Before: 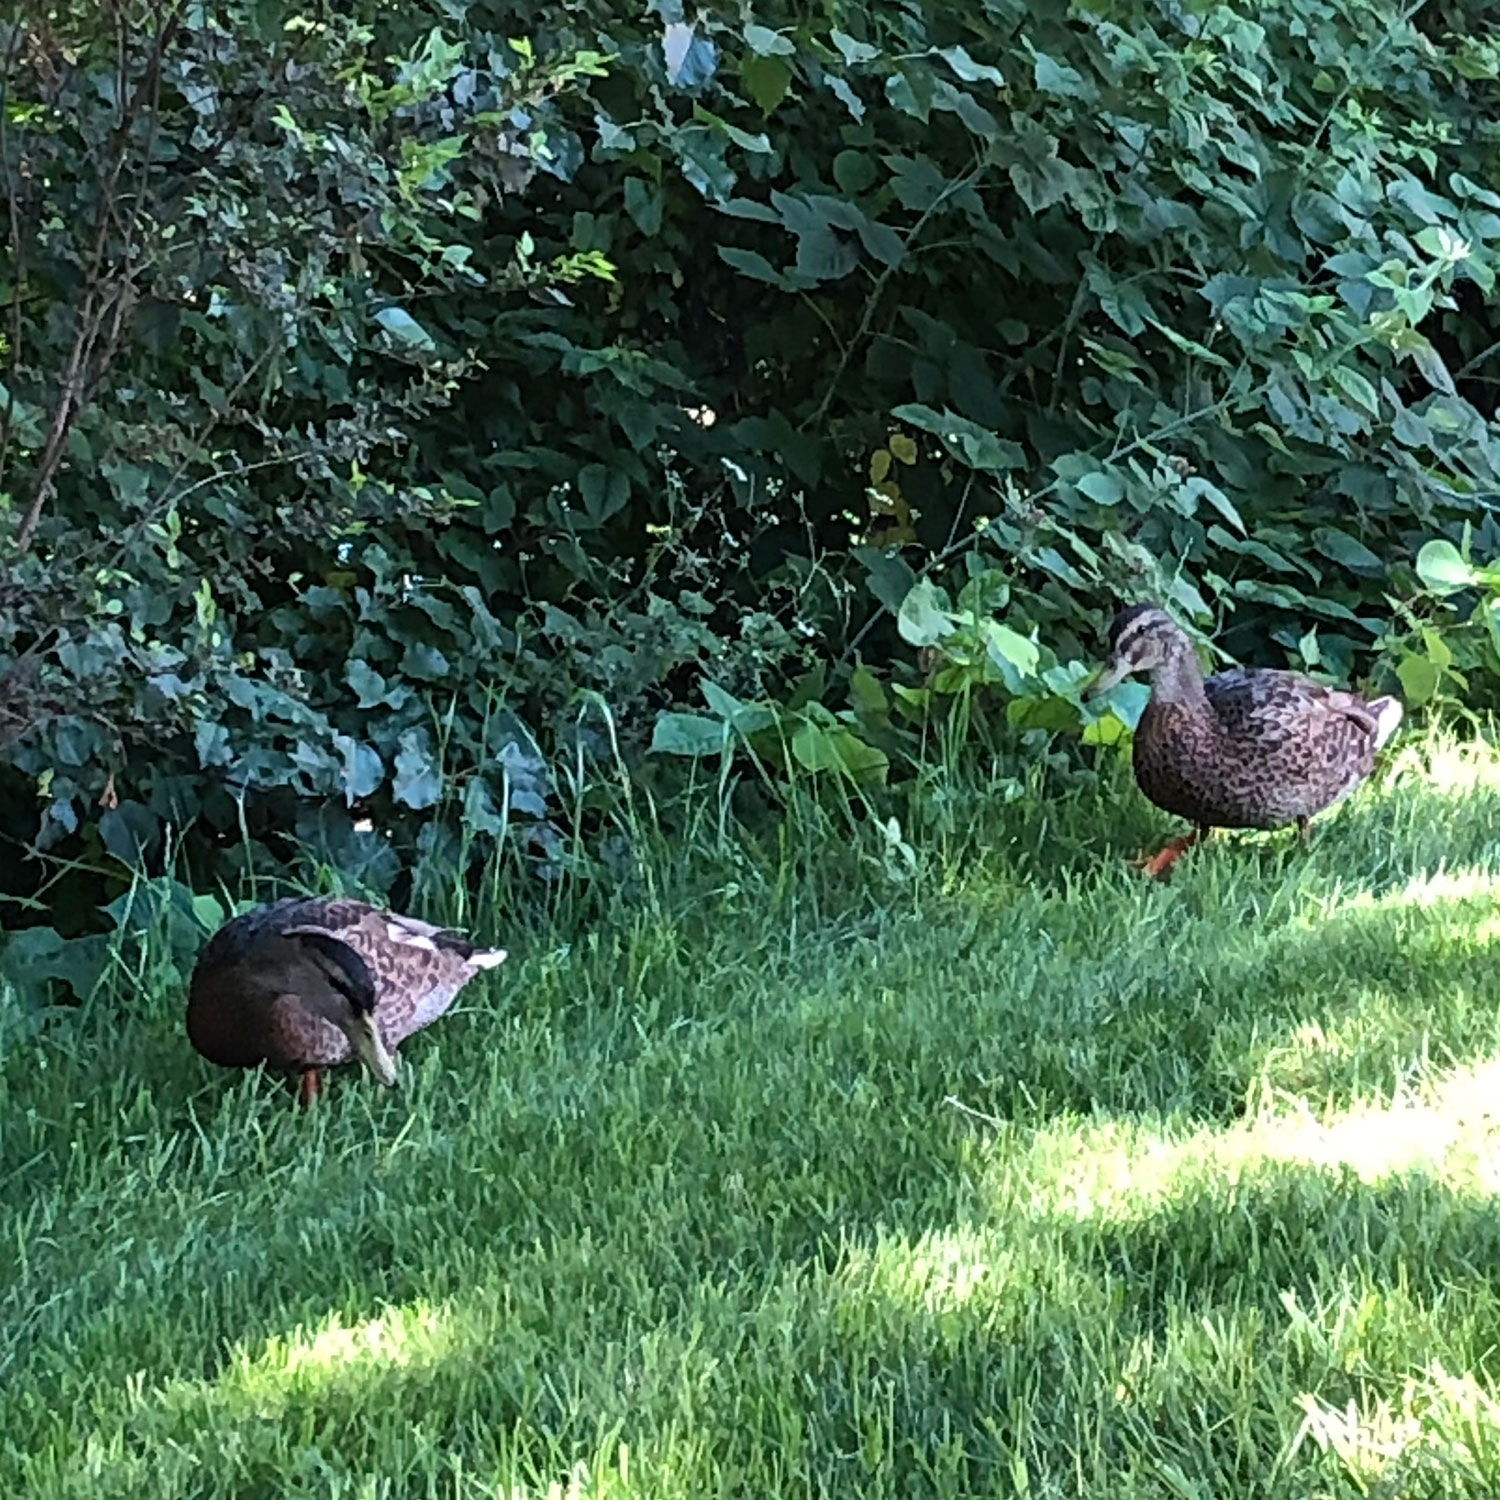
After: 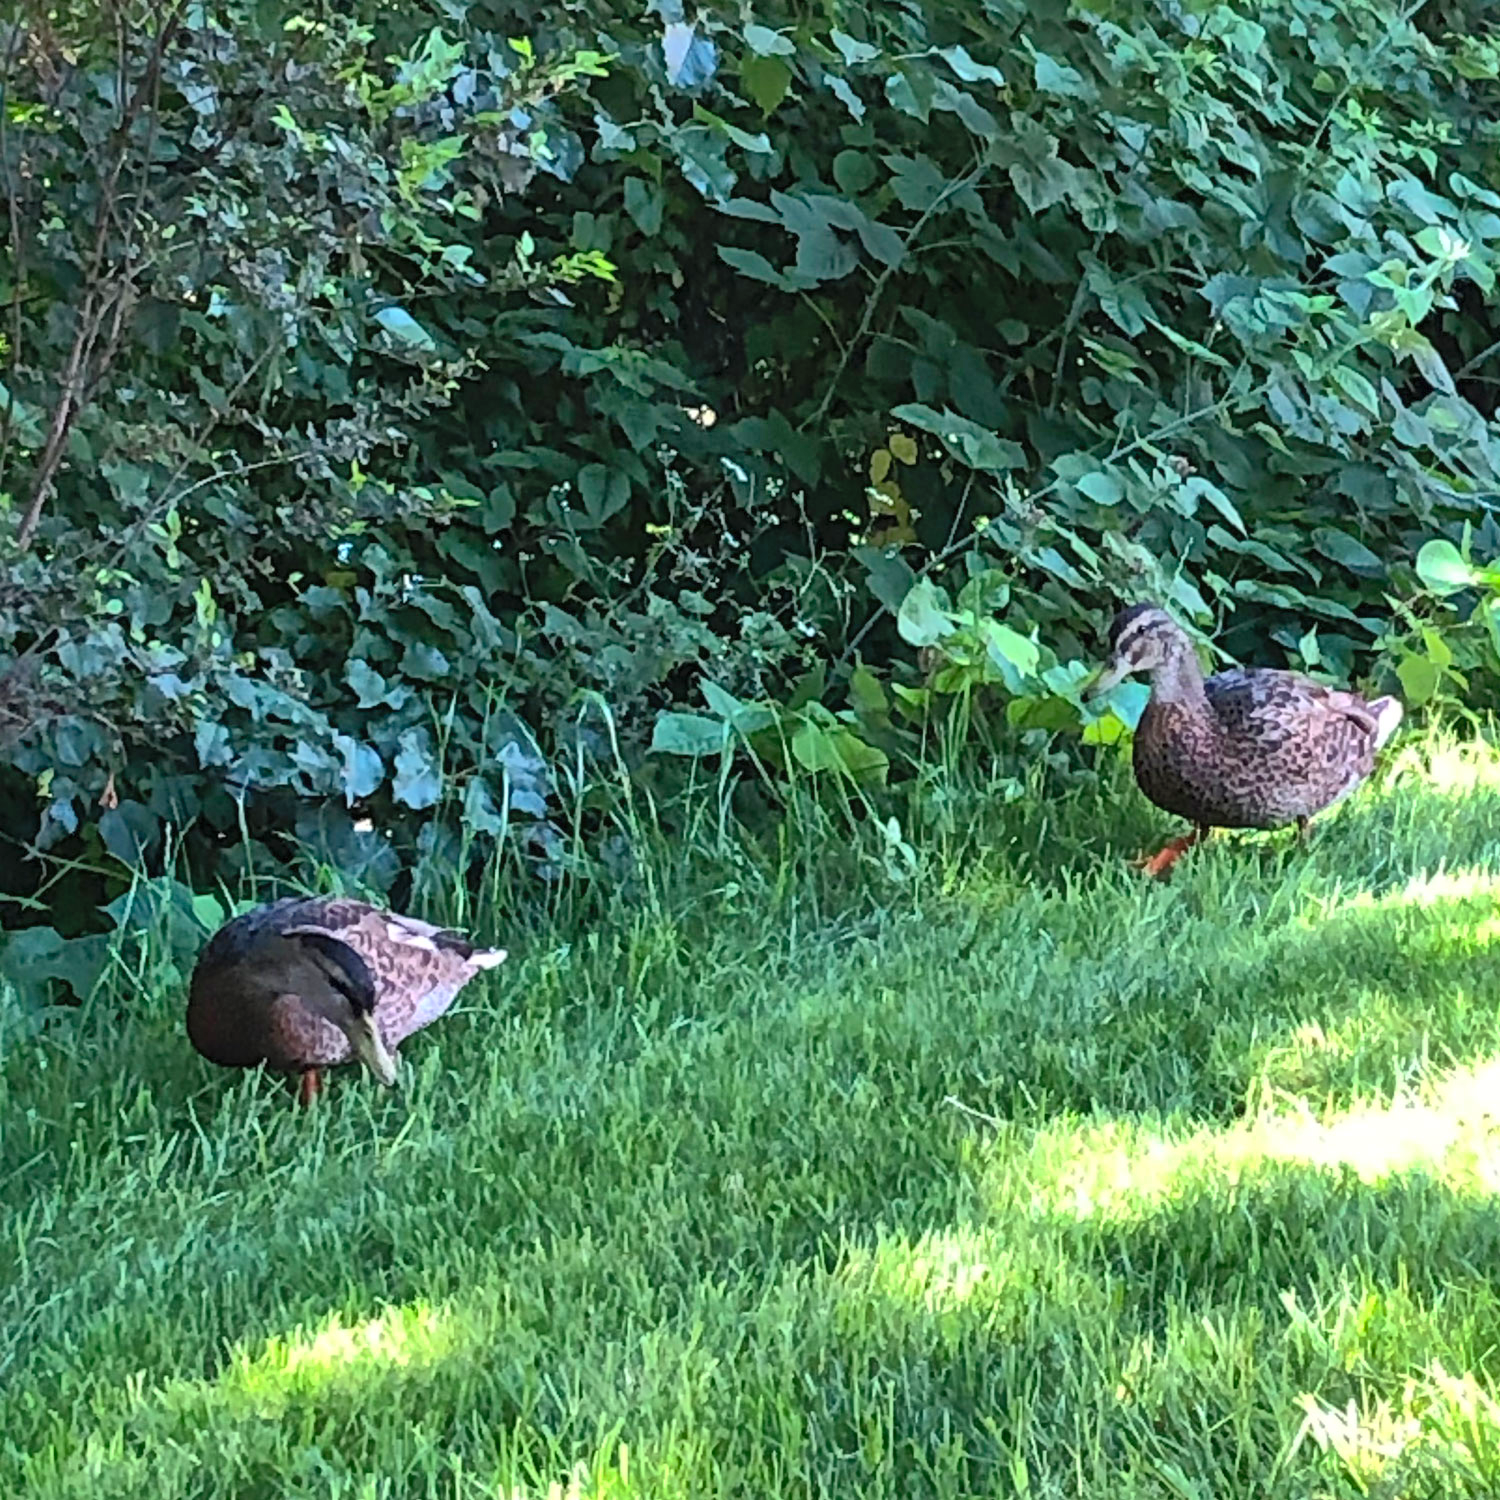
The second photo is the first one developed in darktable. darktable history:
shadows and highlights: on, module defaults
contrast brightness saturation: contrast 0.2, brightness 0.16, saturation 0.22
